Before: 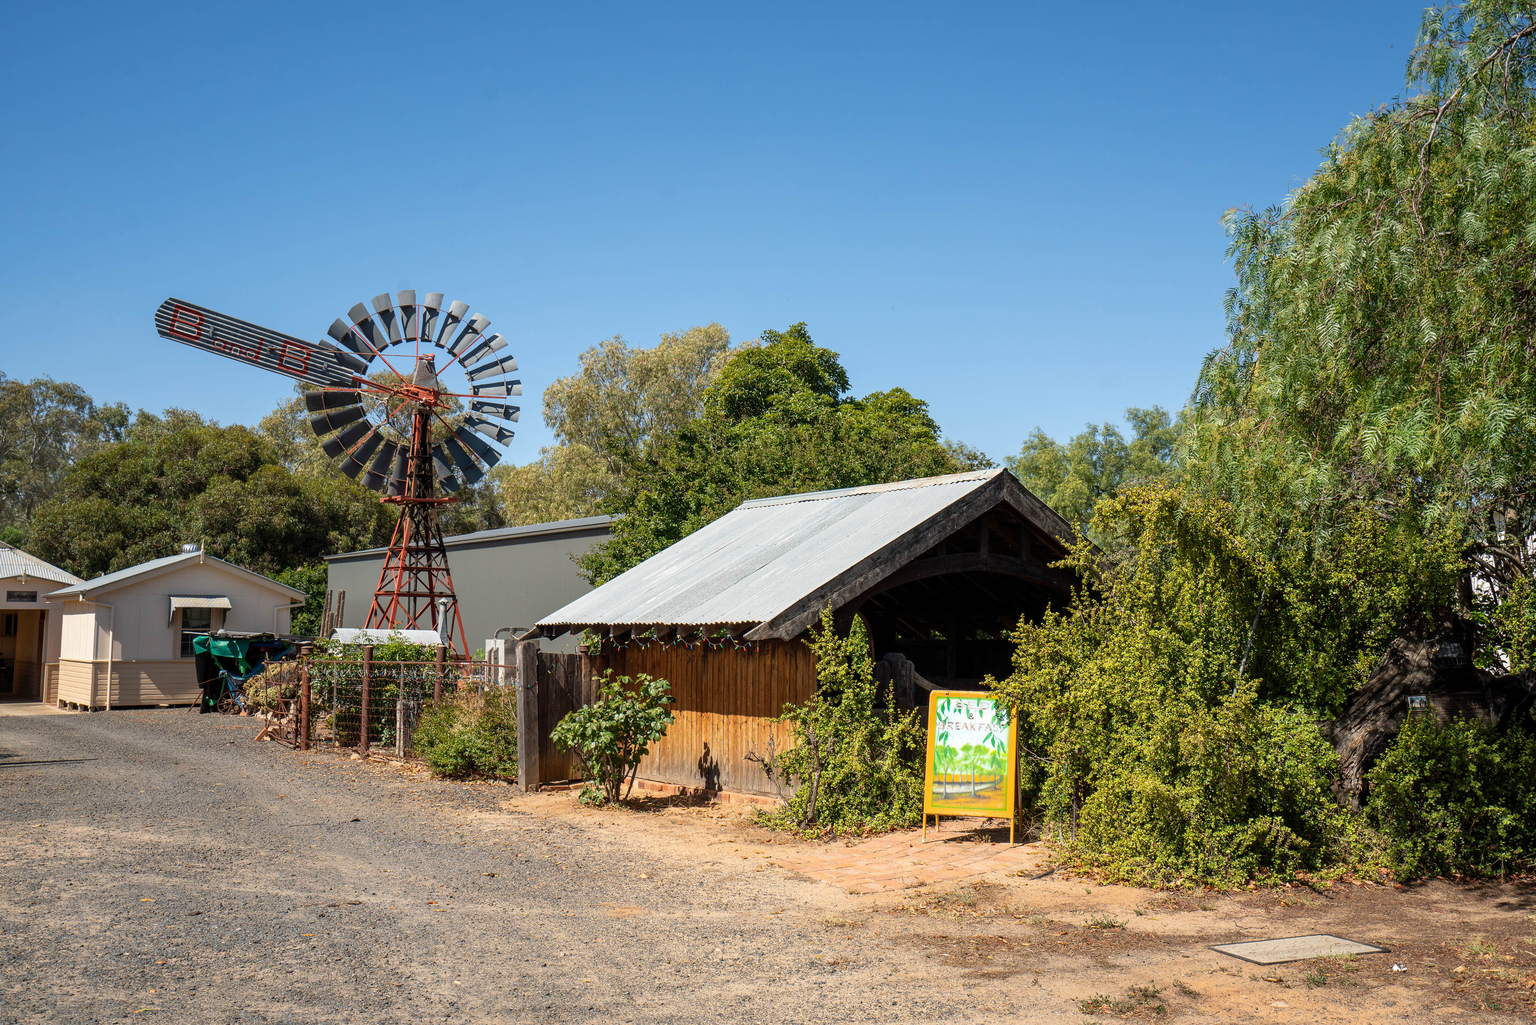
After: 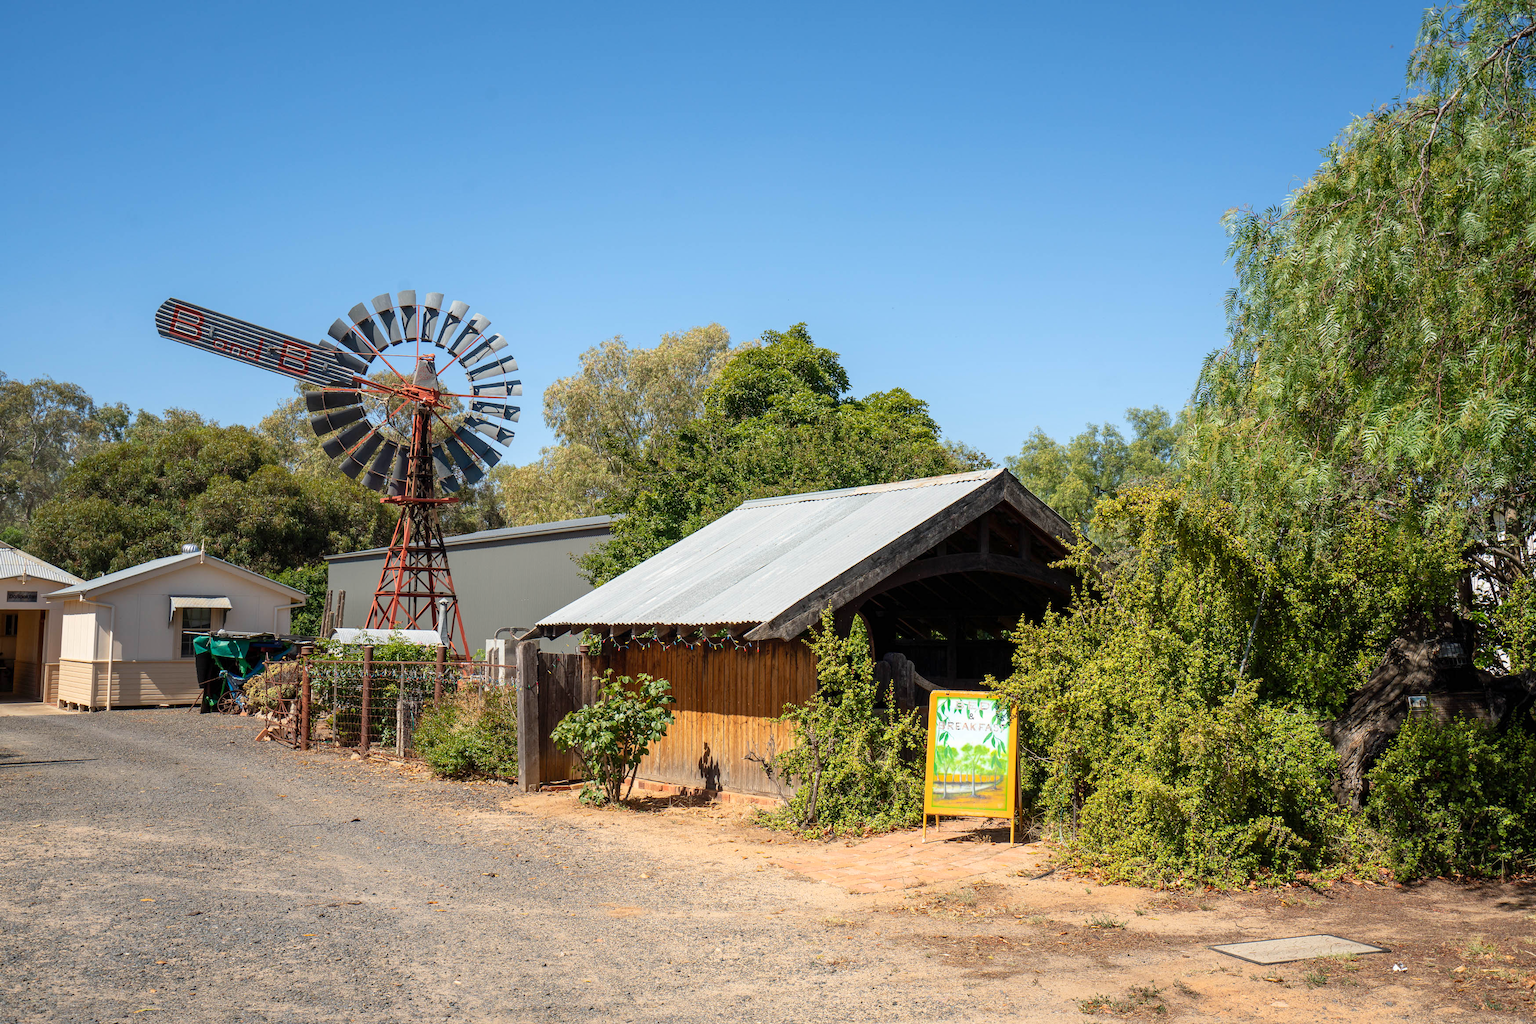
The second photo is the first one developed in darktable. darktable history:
levels: levels [0, 0.478, 1]
shadows and highlights: radius 92.96, shadows -14.85, white point adjustment 0.224, highlights 31.44, compress 48.68%, soften with gaussian
